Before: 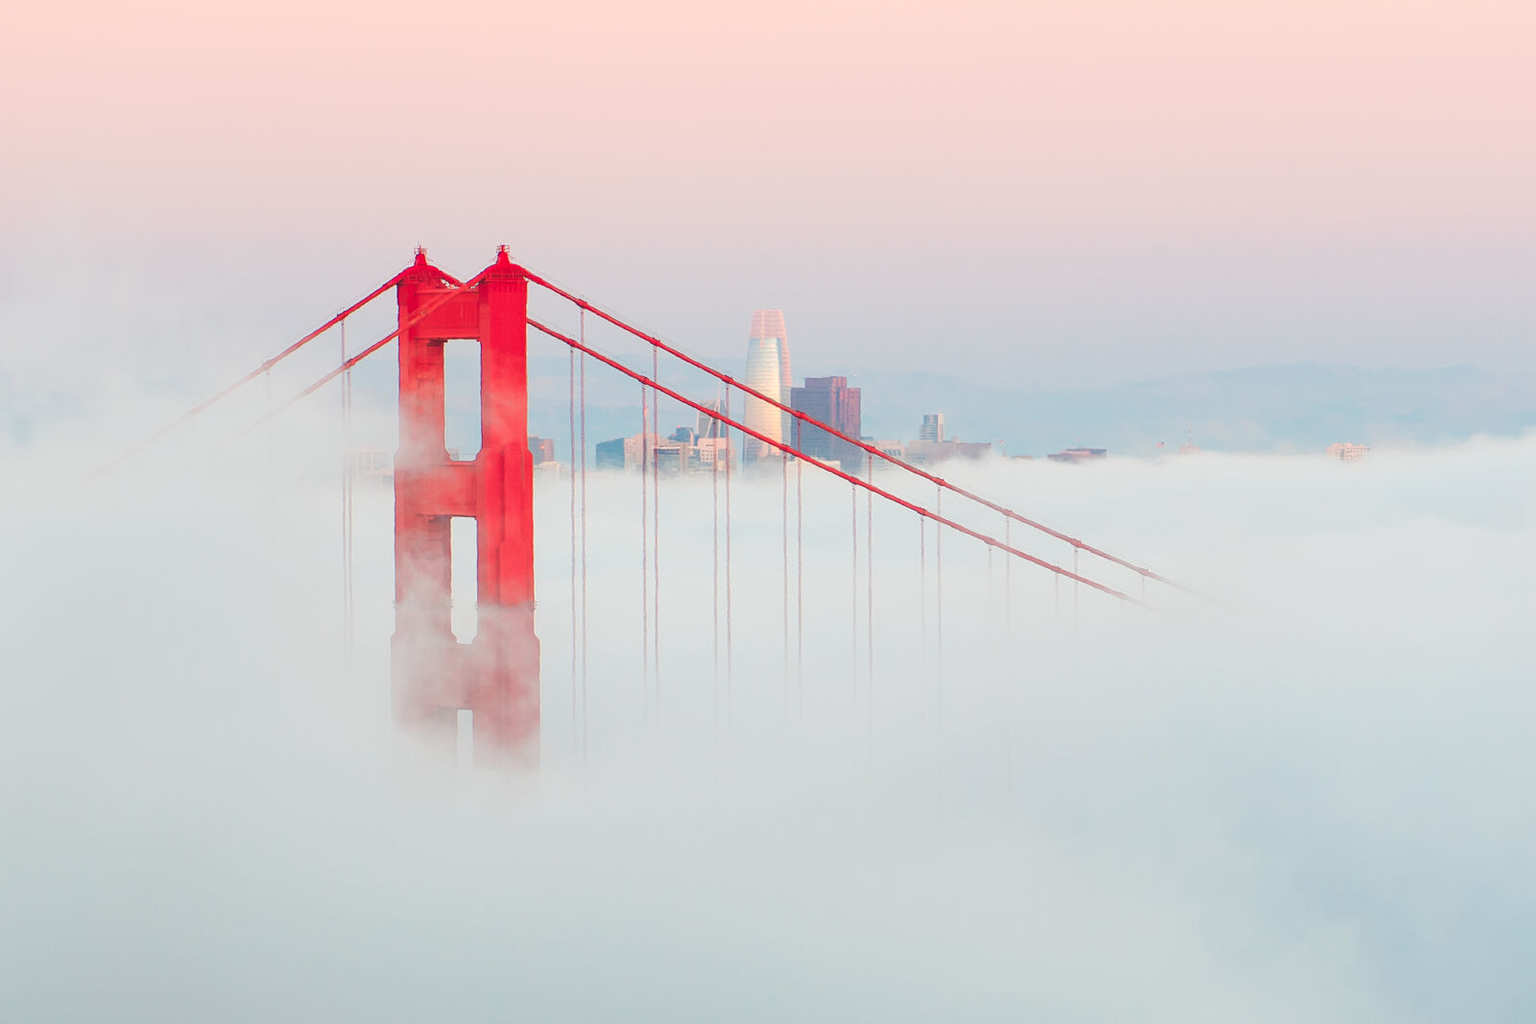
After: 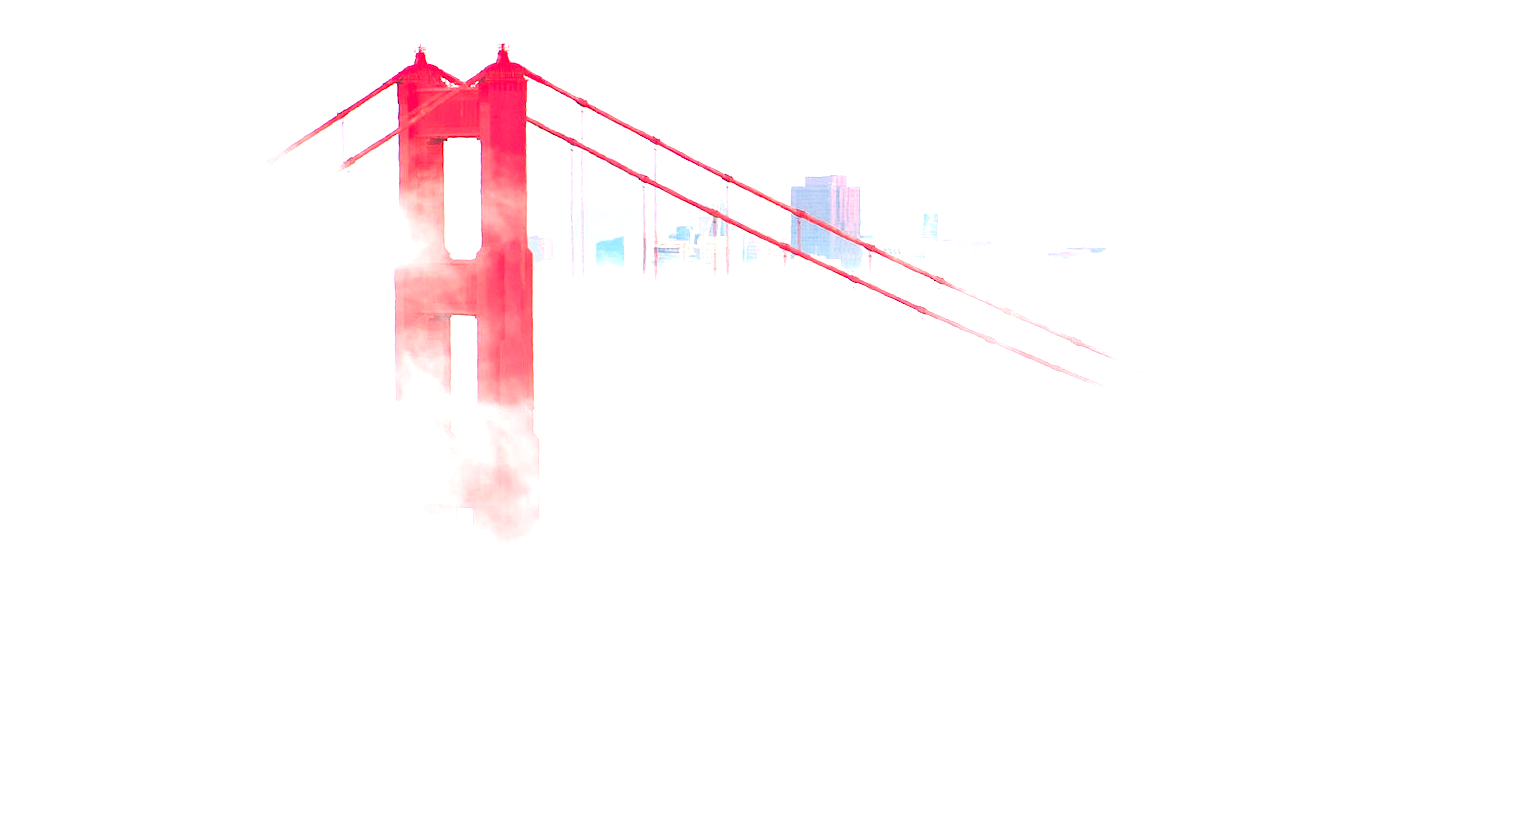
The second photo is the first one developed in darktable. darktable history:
exposure: black level correction 0, exposure 1.29 EV, compensate highlight preservation false
crop and rotate: top 19.713%
